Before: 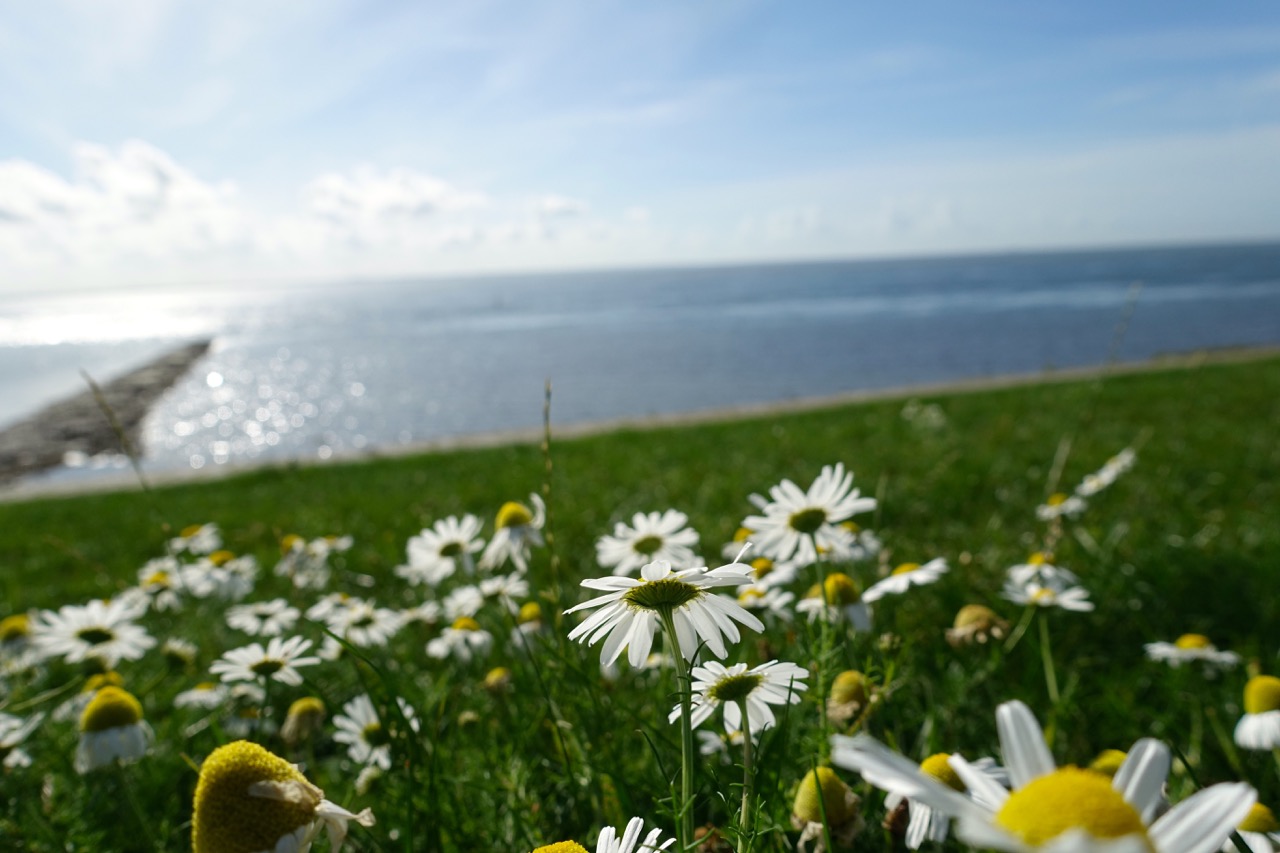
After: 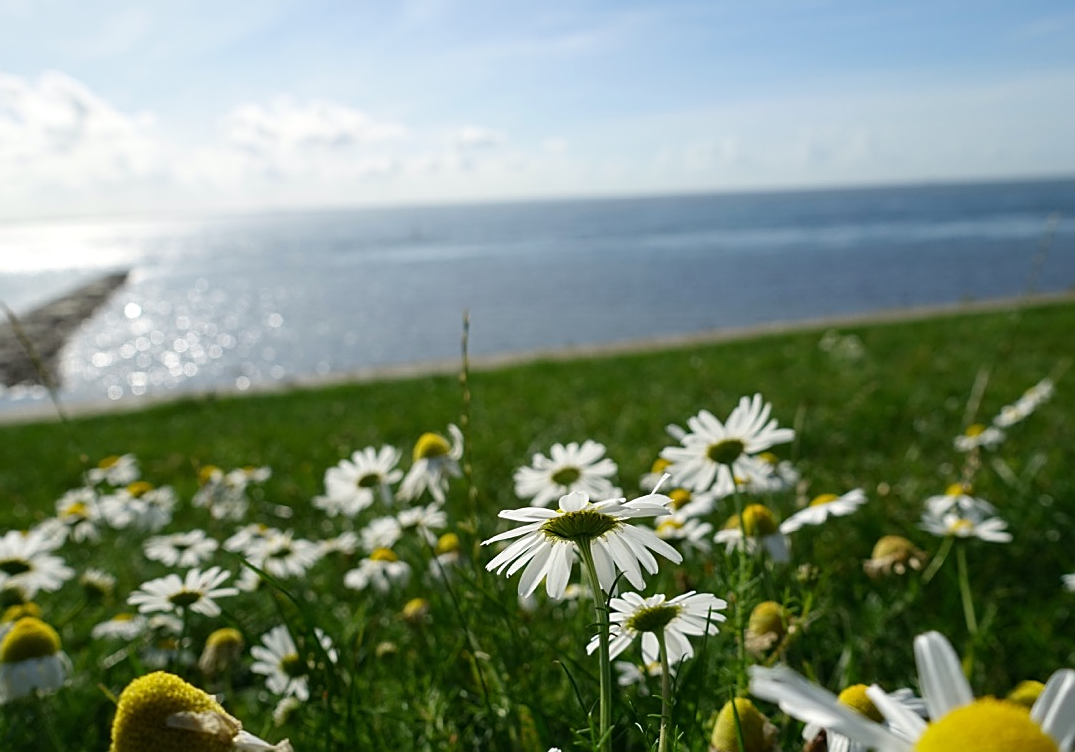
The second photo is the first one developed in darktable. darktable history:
sharpen: on, module defaults
crop: left 6.446%, top 8.188%, right 9.538%, bottom 3.548%
